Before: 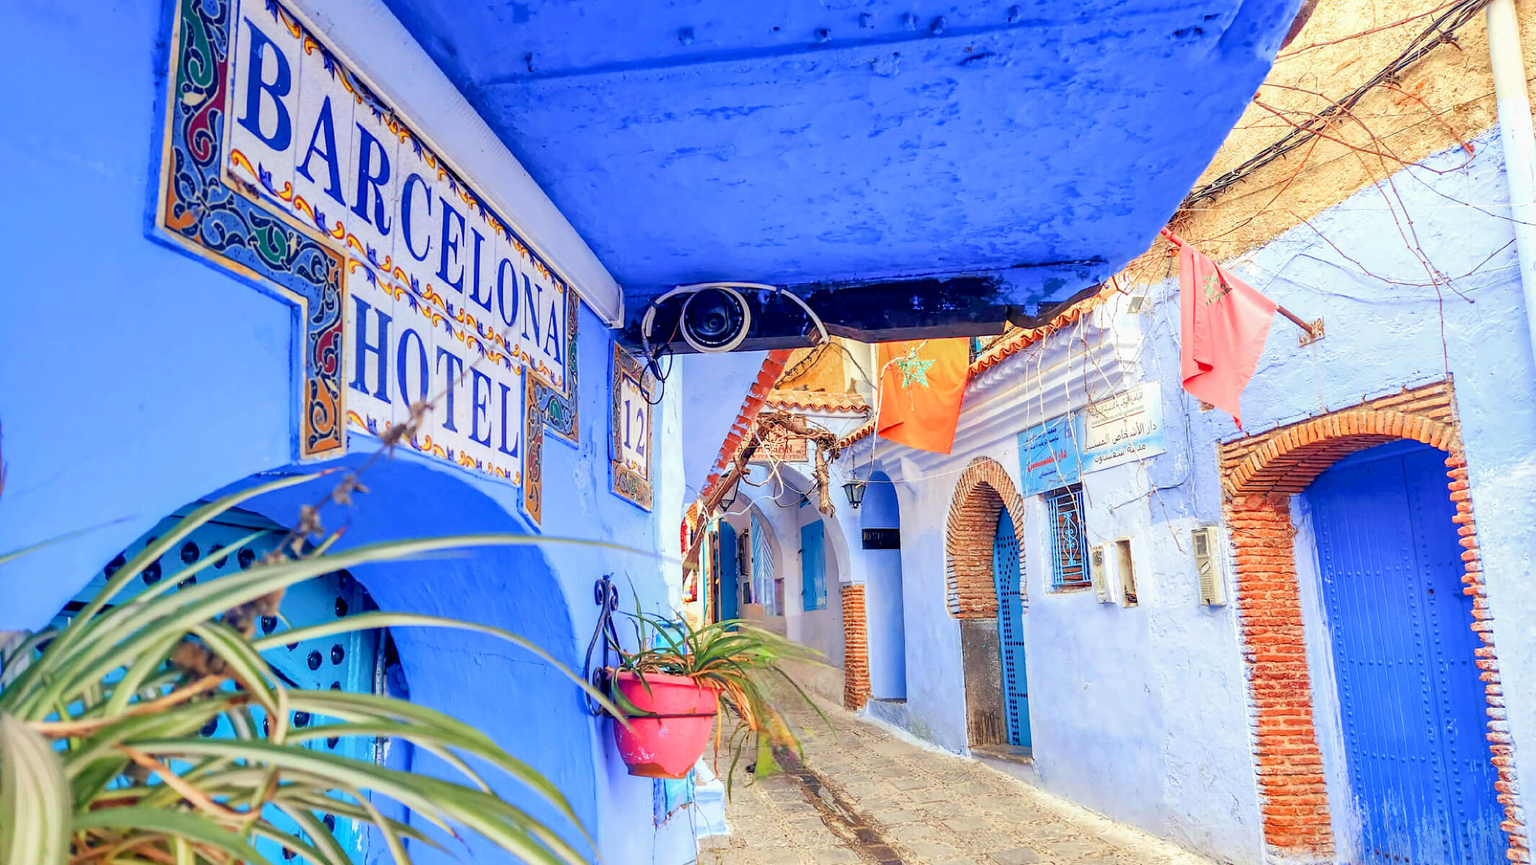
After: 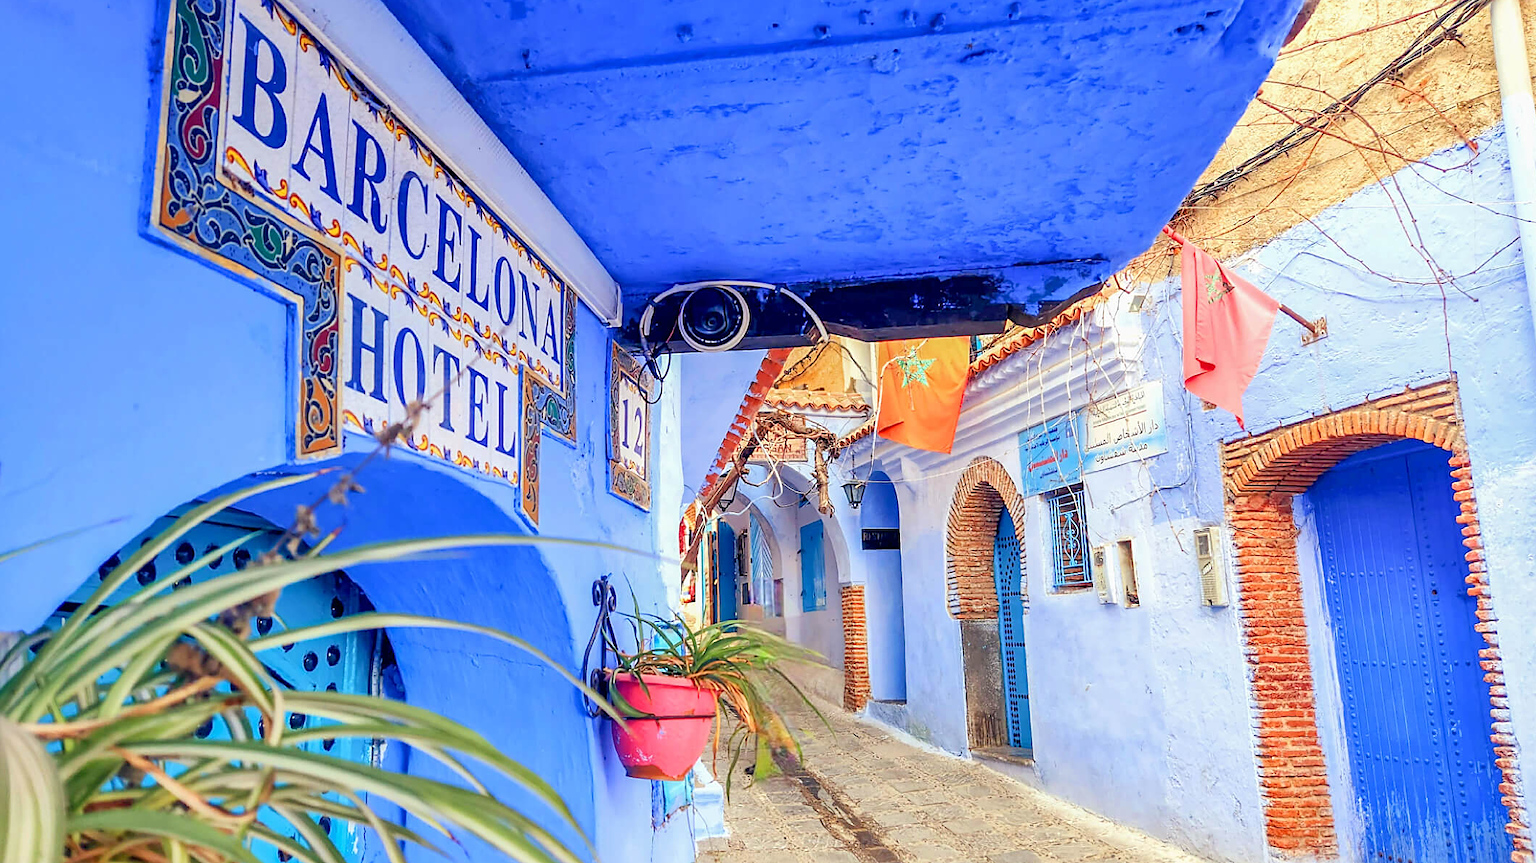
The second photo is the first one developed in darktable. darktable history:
crop: left 0.434%, top 0.485%, right 0.244%, bottom 0.386%
sharpen: radius 1.864, amount 0.398, threshold 1.271
